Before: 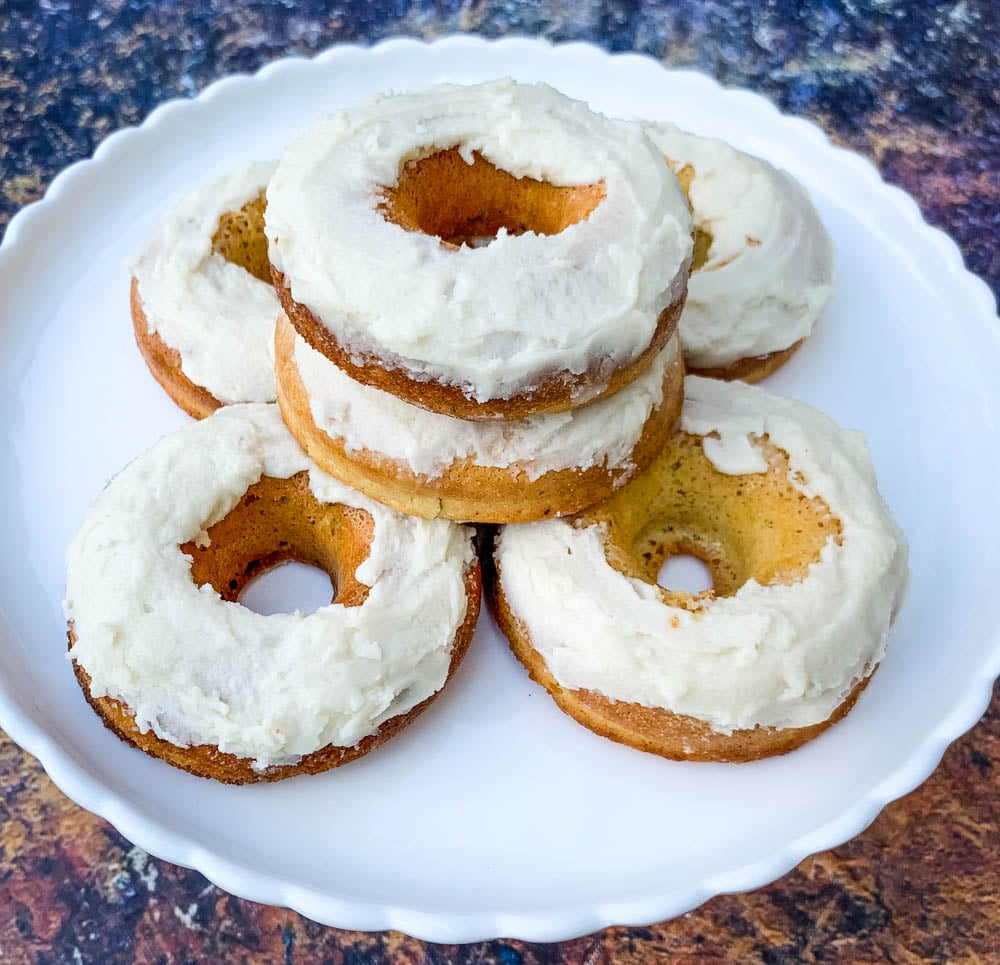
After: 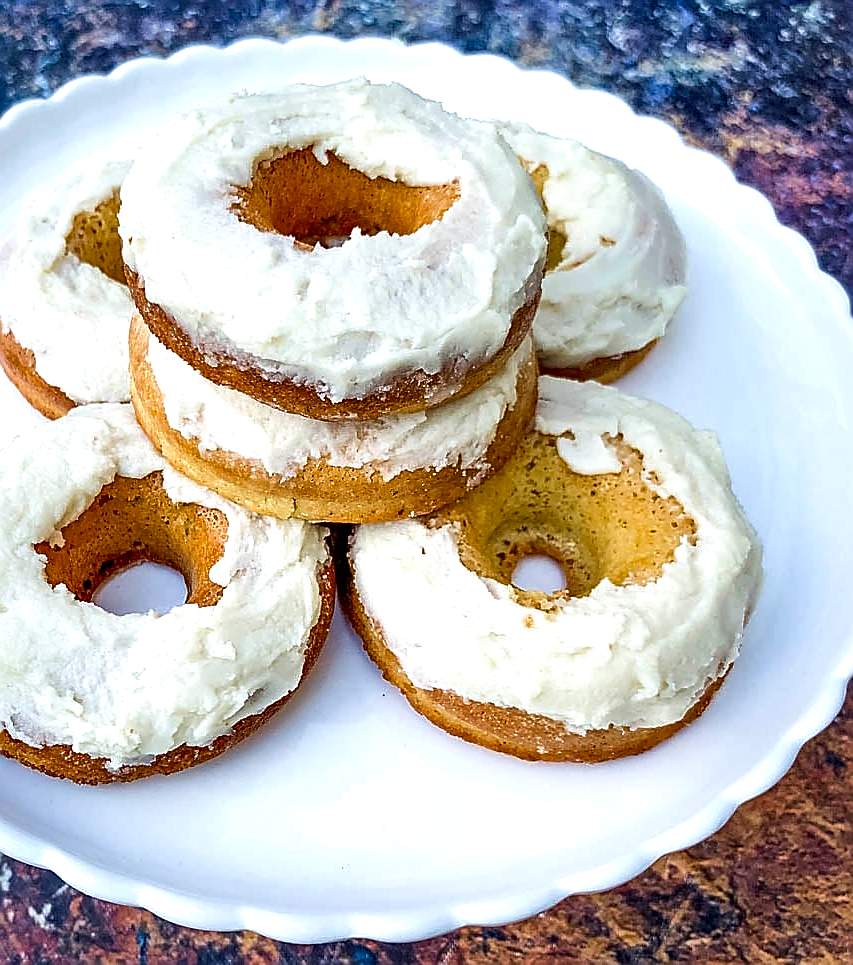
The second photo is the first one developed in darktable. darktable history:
exposure: exposure 0.234 EV, compensate highlight preservation false
local contrast: mode bilateral grid, contrast 24, coarseness 59, detail 152%, midtone range 0.2
velvia: on, module defaults
crop and rotate: left 14.699%
haze removal: adaptive false
sharpen: radius 1.363, amount 1.26, threshold 0.723
